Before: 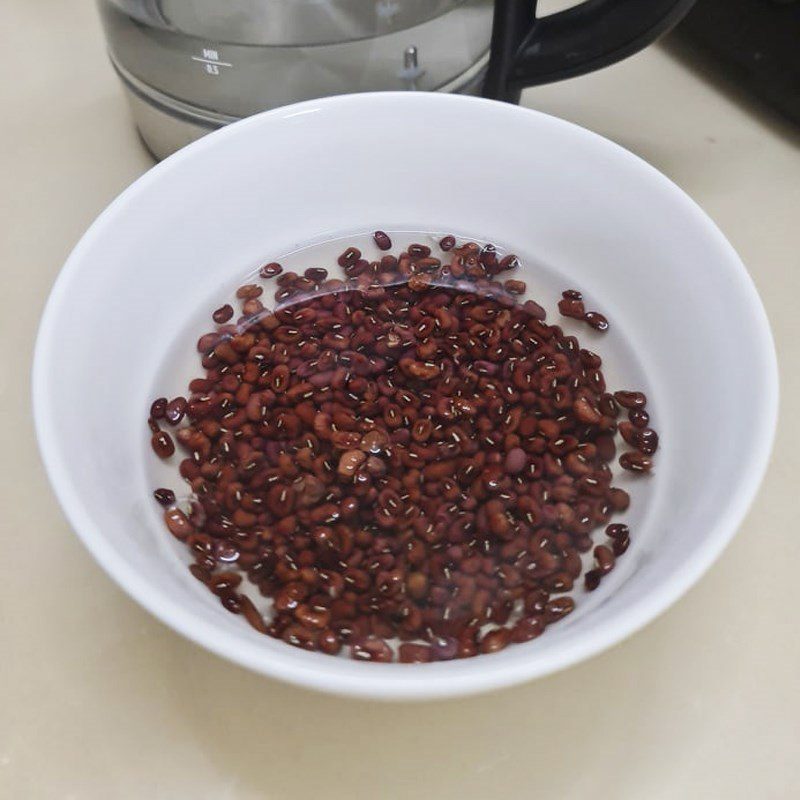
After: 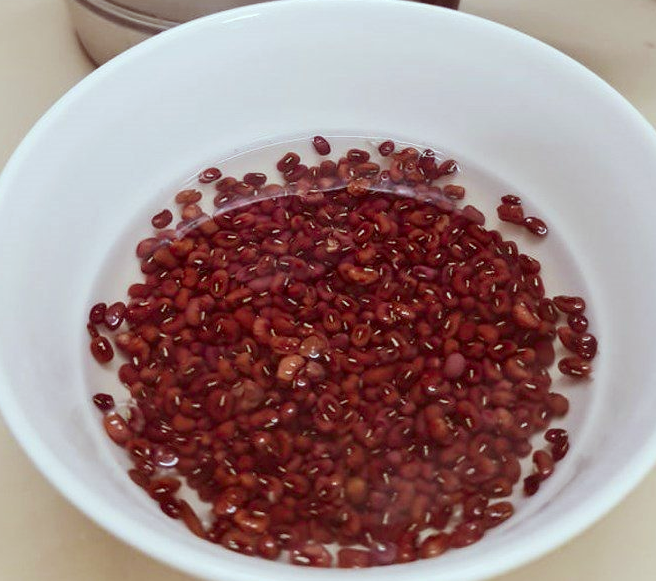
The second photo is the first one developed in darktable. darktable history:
crop: left 7.743%, top 11.899%, right 10.141%, bottom 15.389%
color correction: highlights a* -7.09, highlights b* -0.22, shadows a* 20.59, shadows b* 11
